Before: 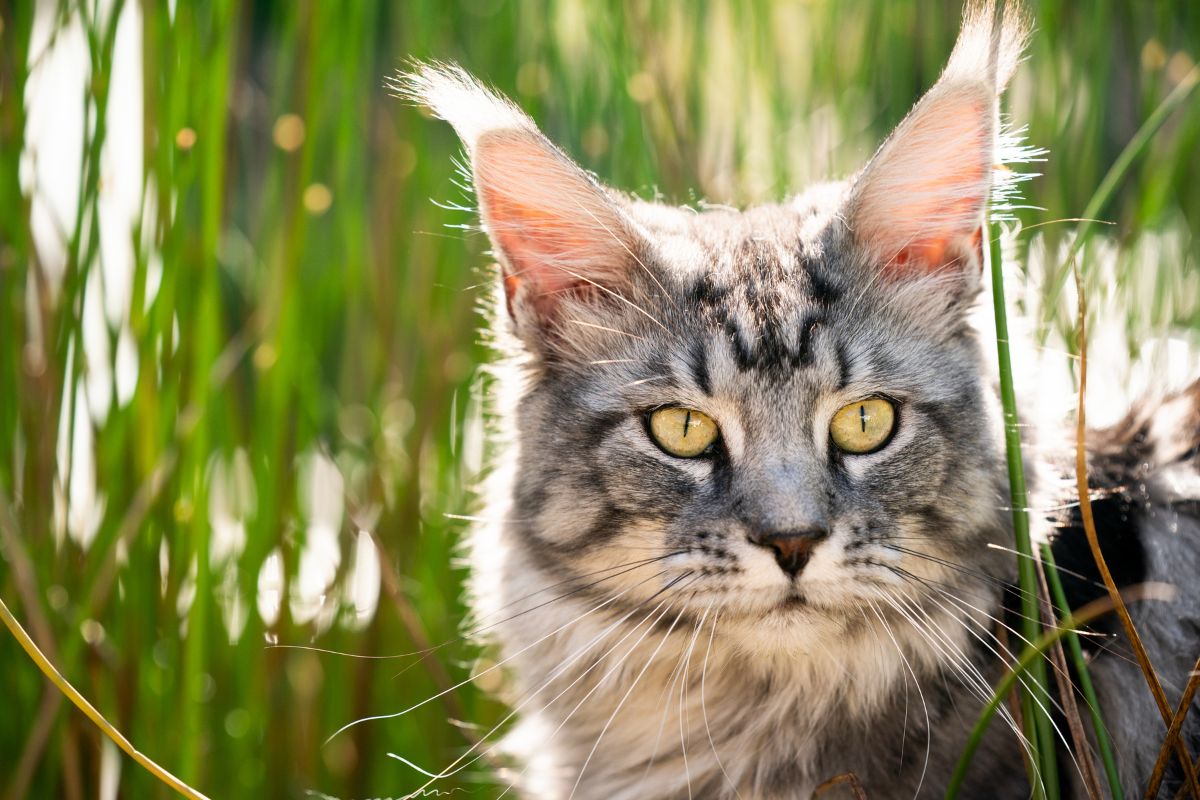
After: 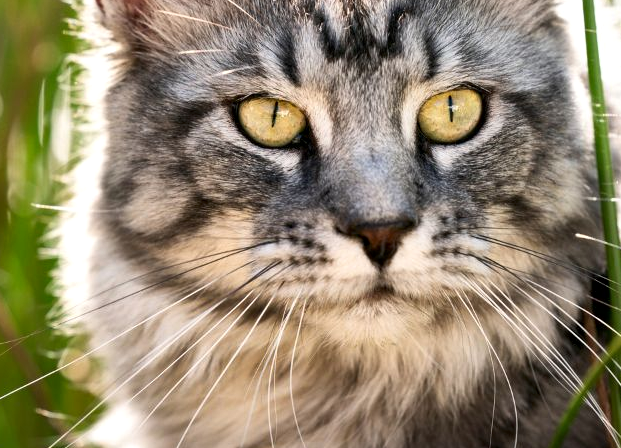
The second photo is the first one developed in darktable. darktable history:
crop: left 34.334%, top 38.769%, right 13.89%, bottom 5.15%
local contrast: mode bilateral grid, contrast 20, coarseness 51, detail 161%, midtone range 0.2
